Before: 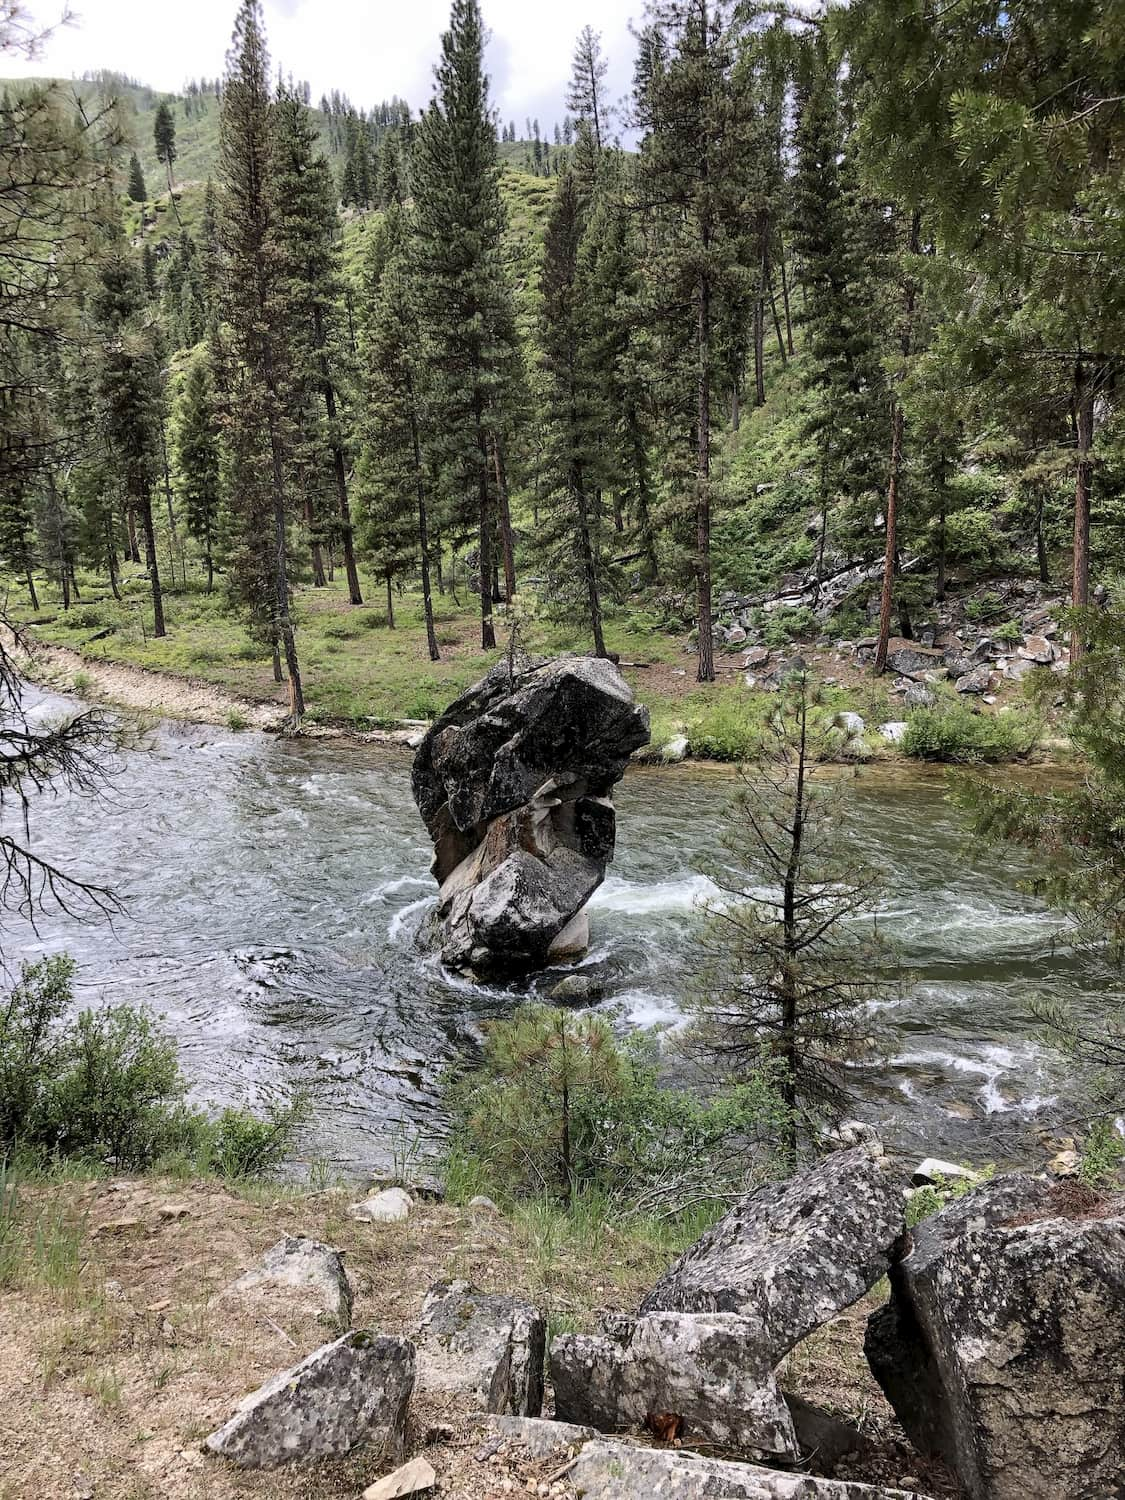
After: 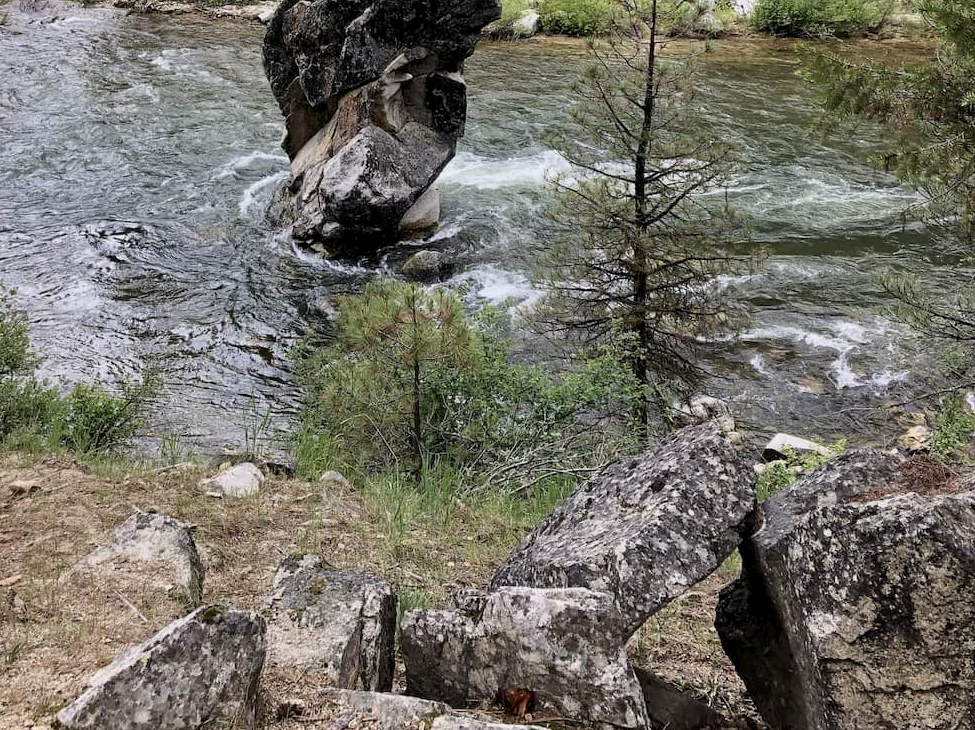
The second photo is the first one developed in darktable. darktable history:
shadows and highlights: white point adjustment -3.68, highlights -63.66, soften with gaussian
exposure: black level correction 0.001, compensate highlight preservation false
crop and rotate: left 13.318%, top 48.382%, bottom 2.928%
